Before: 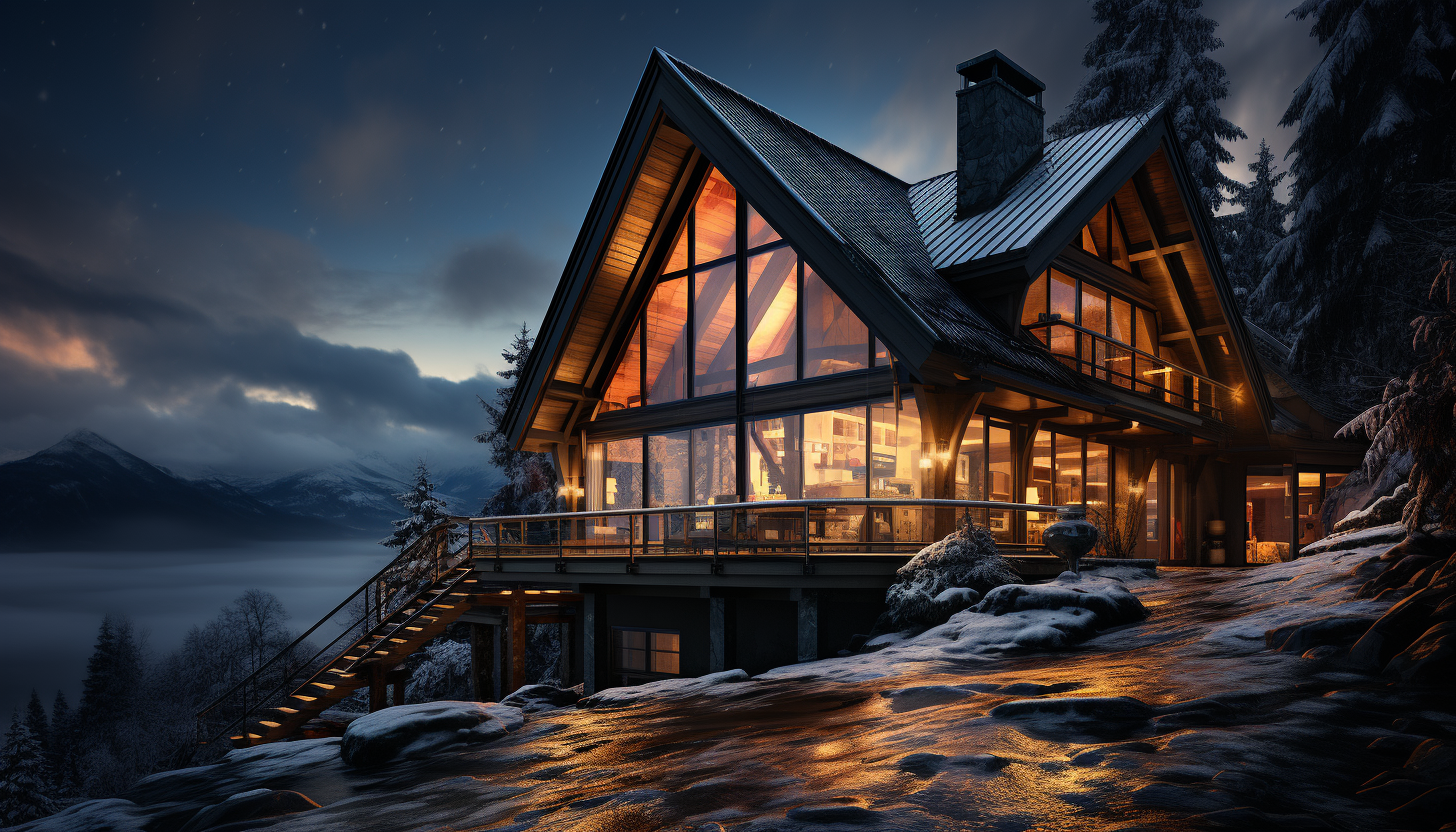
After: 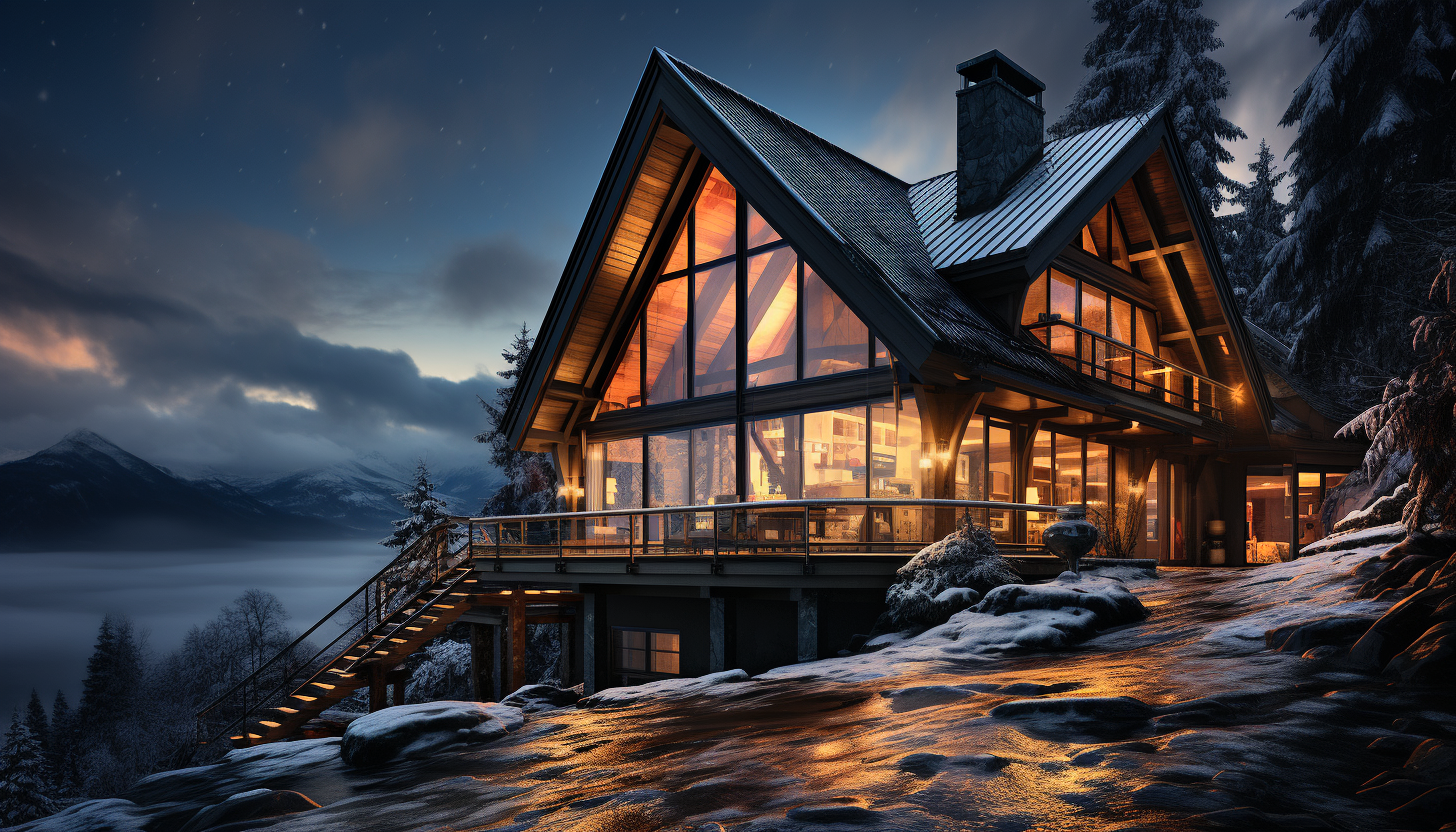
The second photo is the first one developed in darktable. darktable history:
color balance rgb: perceptual saturation grading › global saturation 0.511%
shadows and highlights: shadows 43.46, white point adjustment -1.35, soften with gaussian
